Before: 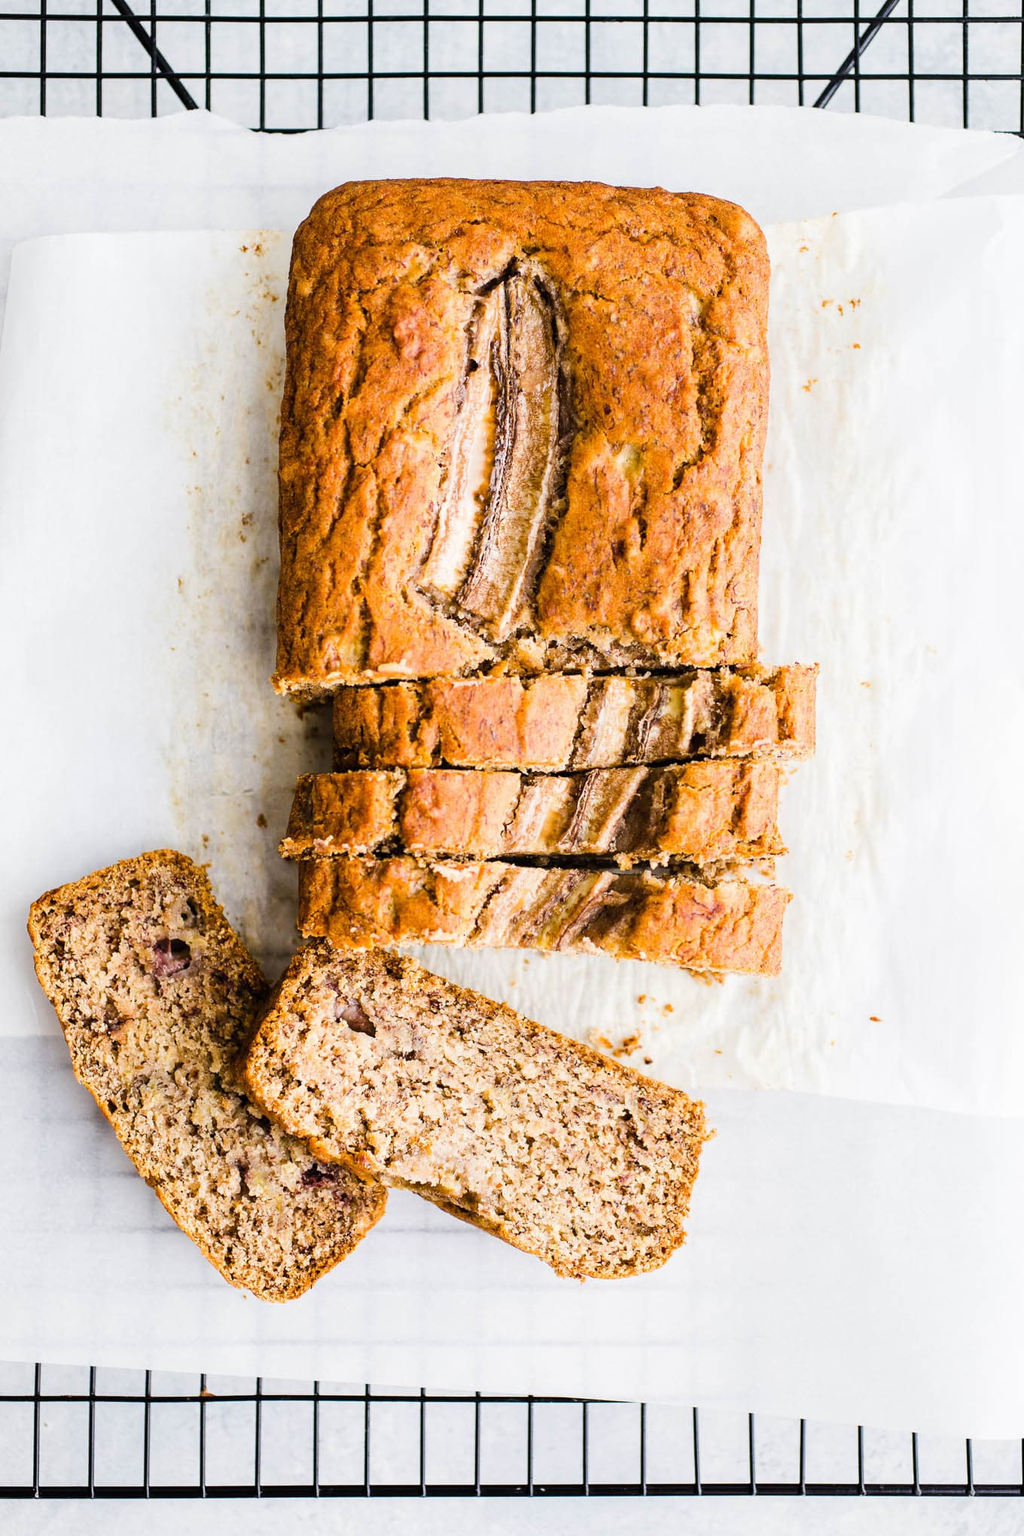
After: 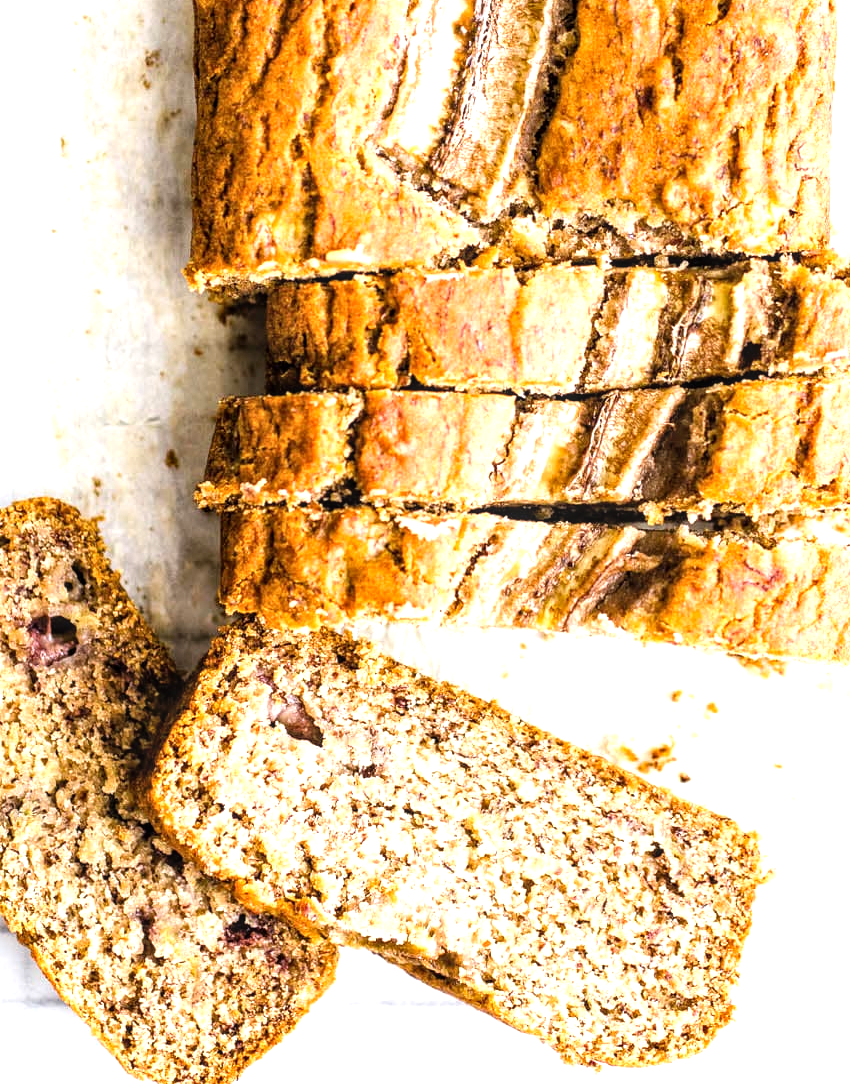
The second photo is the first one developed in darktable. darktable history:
crop: left 12.945%, top 30.939%, right 24.538%, bottom 15.911%
tone equalizer: -8 EV -0.73 EV, -7 EV -0.716 EV, -6 EV -0.574 EV, -5 EV -0.412 EV, -3 EV 0.369 EV, -2 EV 0.6 EV, -1 EV 0.677 EV, +0 EV 0.754 EV
local contrast: on, module defaults
